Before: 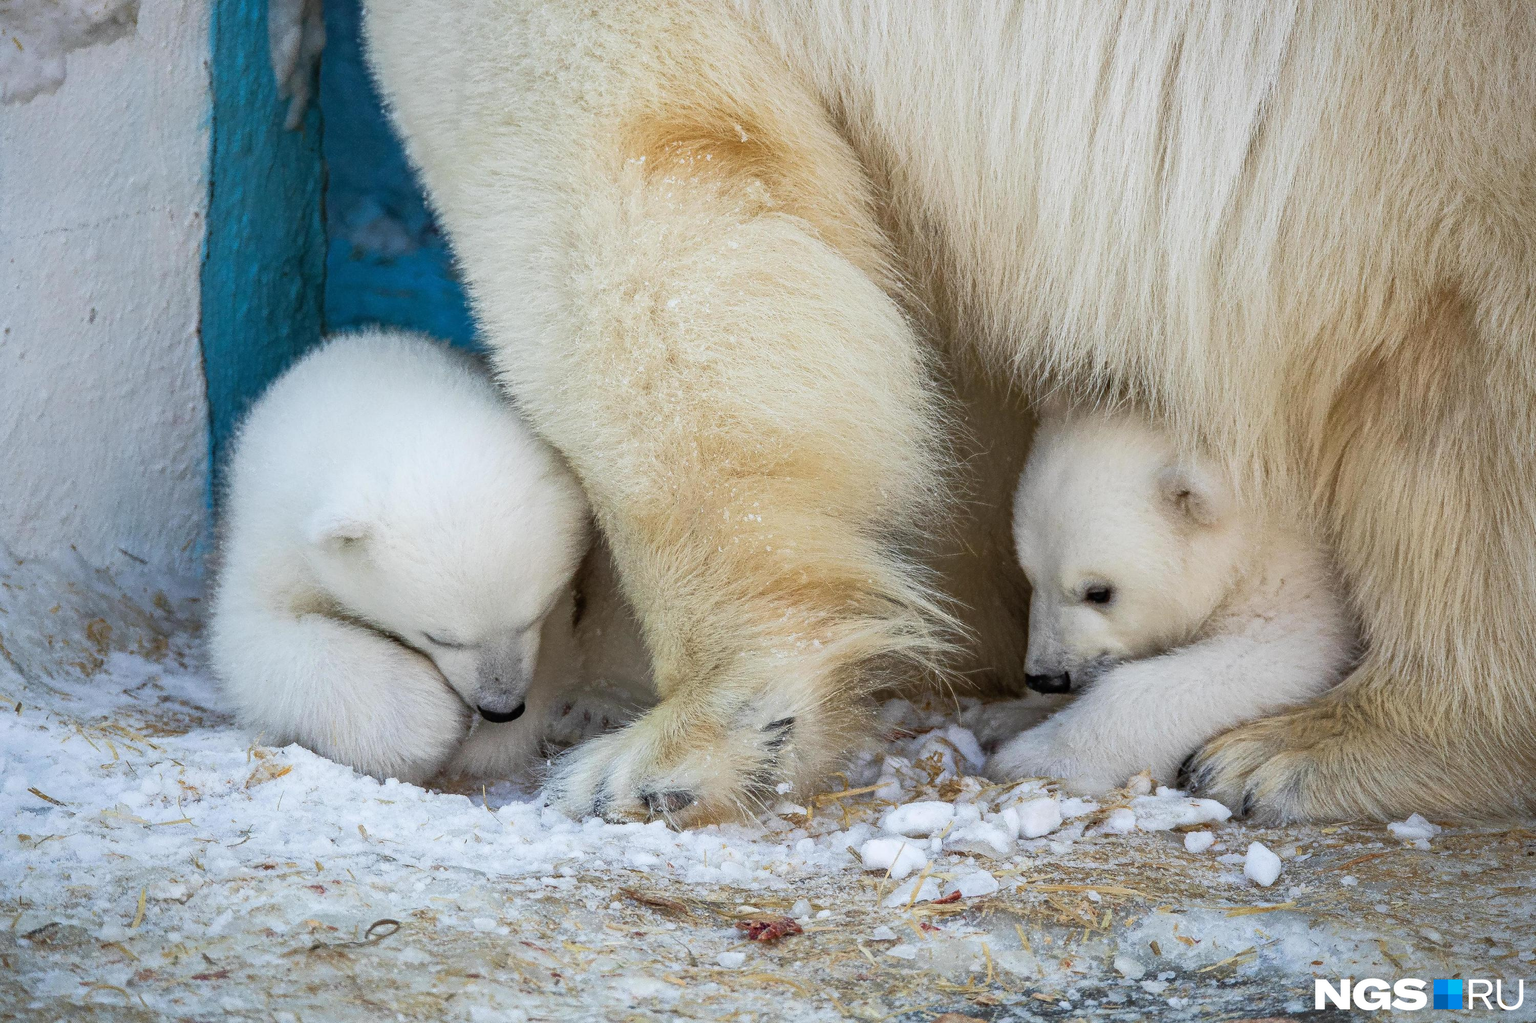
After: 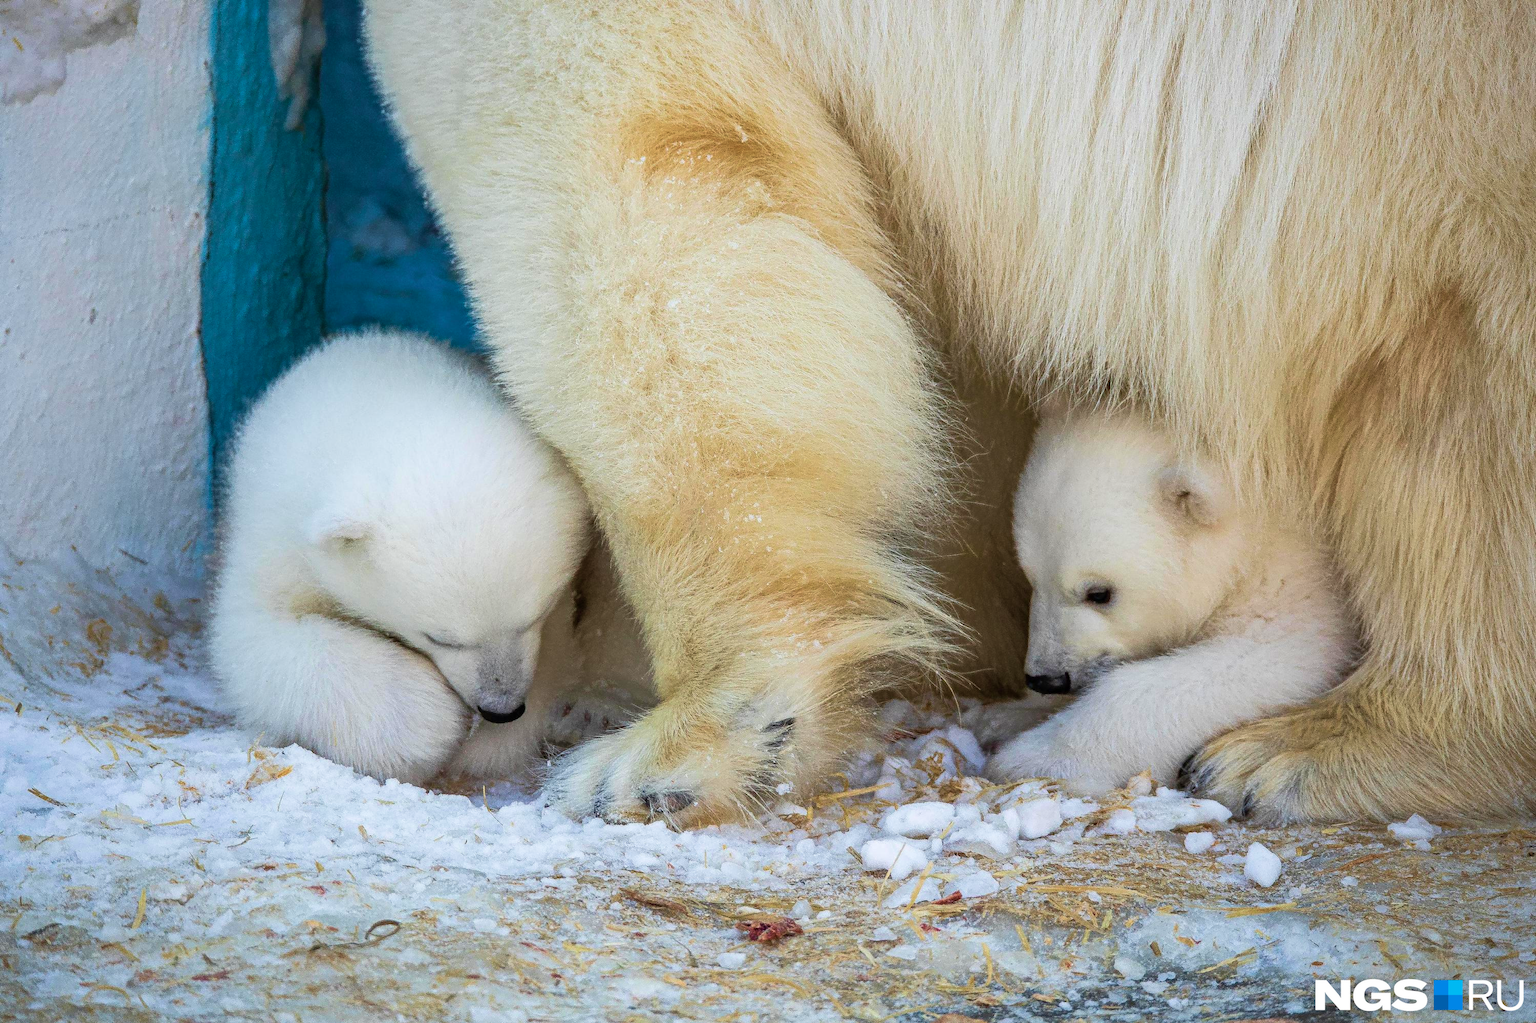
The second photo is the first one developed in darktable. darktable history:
velvia: strength 39.84%
